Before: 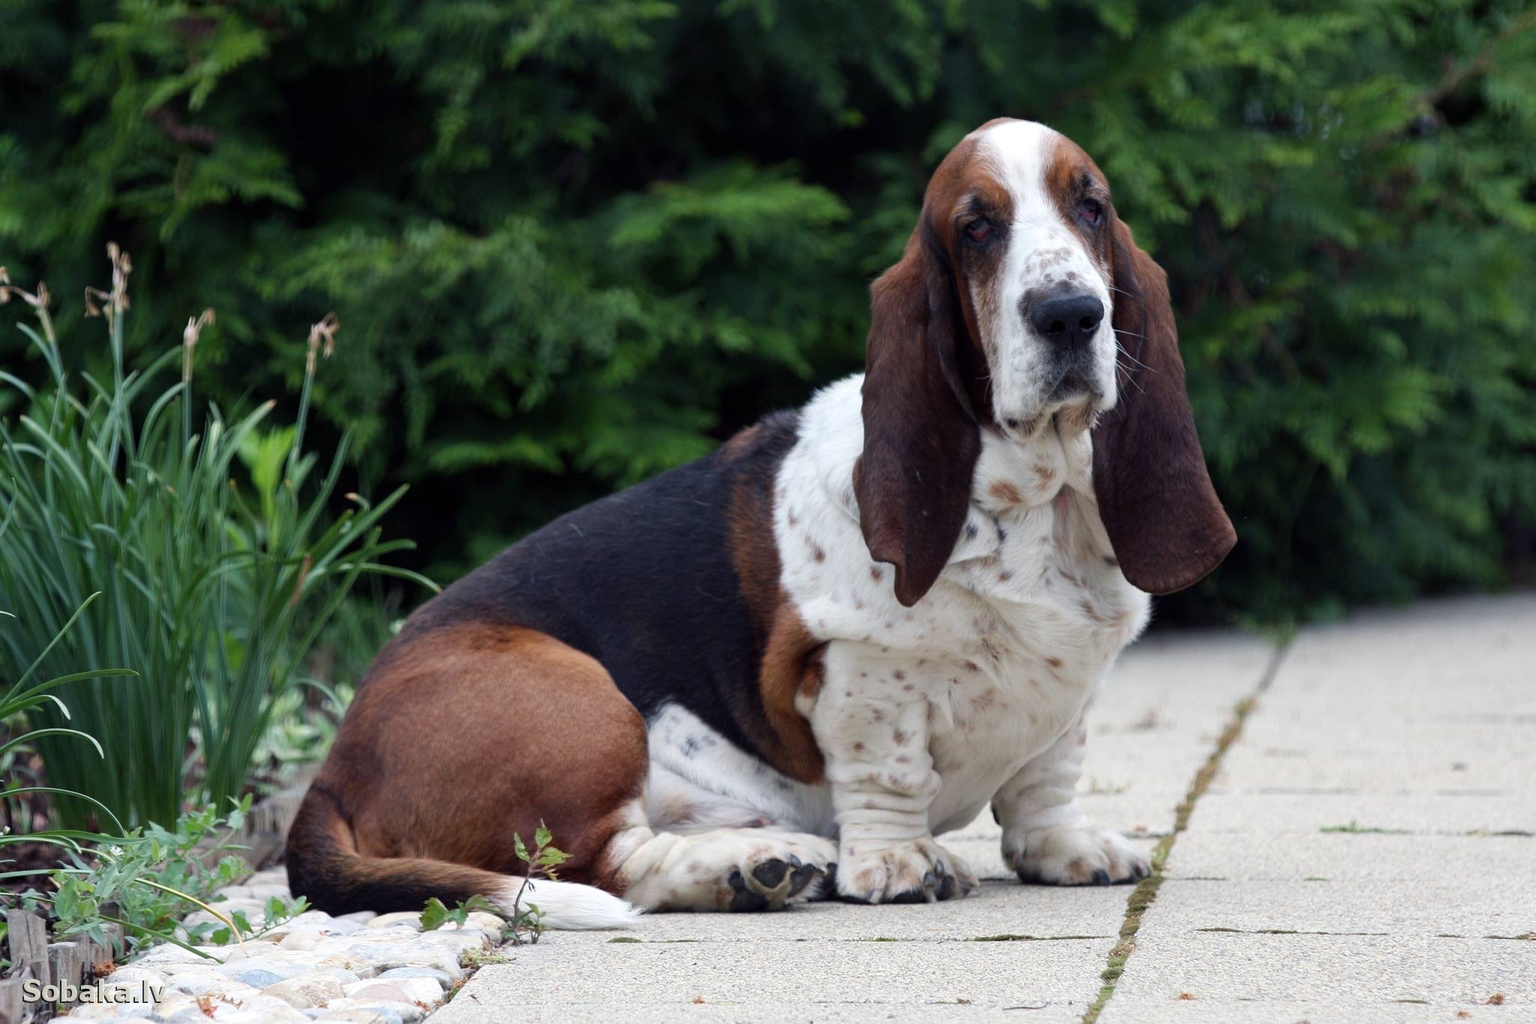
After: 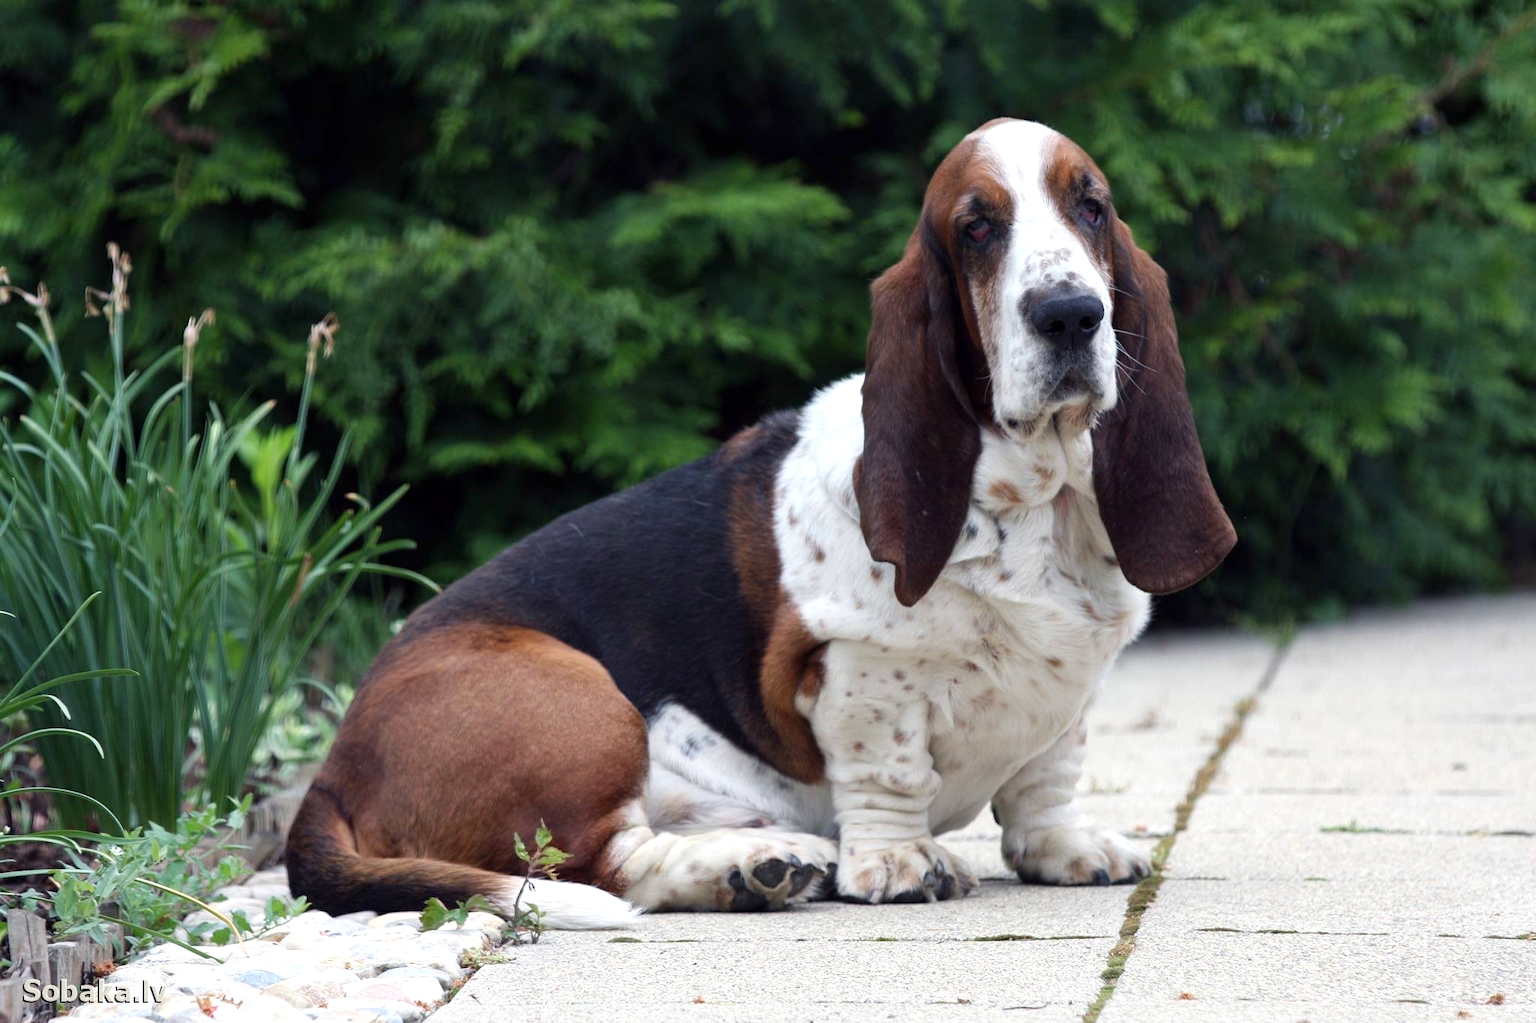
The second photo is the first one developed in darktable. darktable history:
exposure: exposure 0.291 EV, compensate exposure bias true, compensate highlight preservation false
